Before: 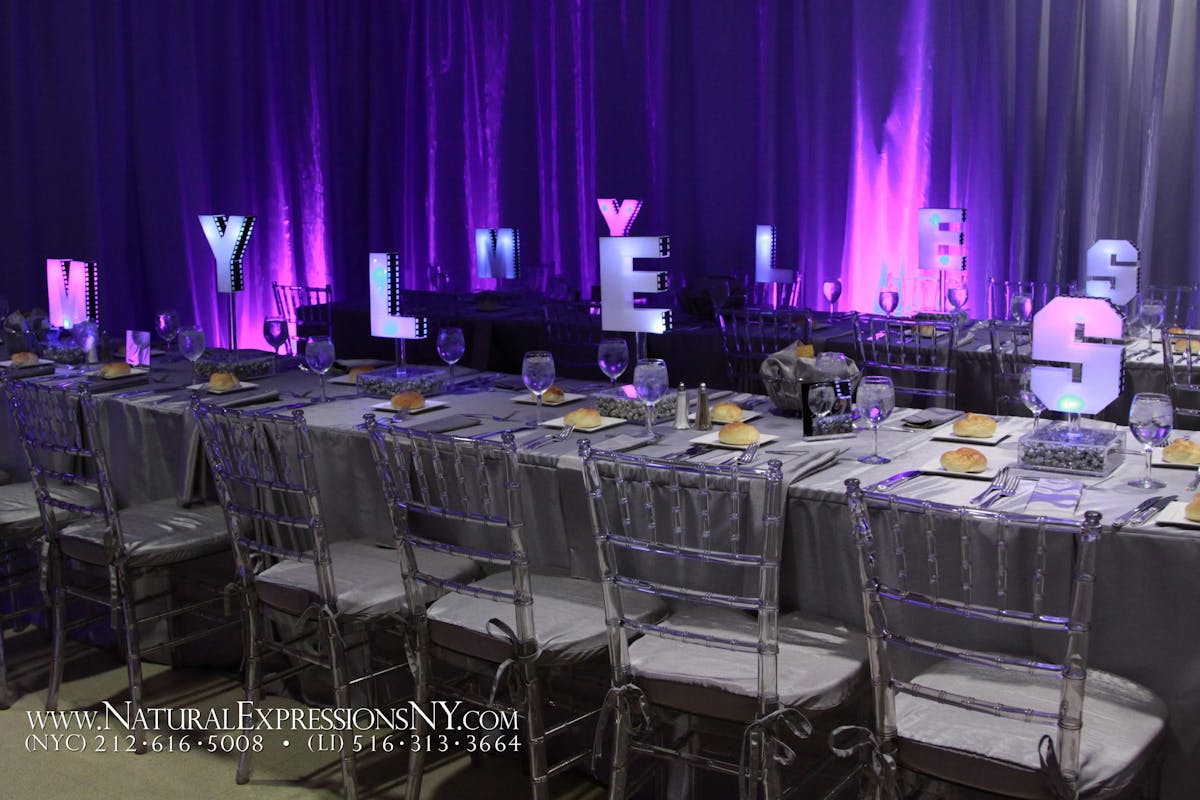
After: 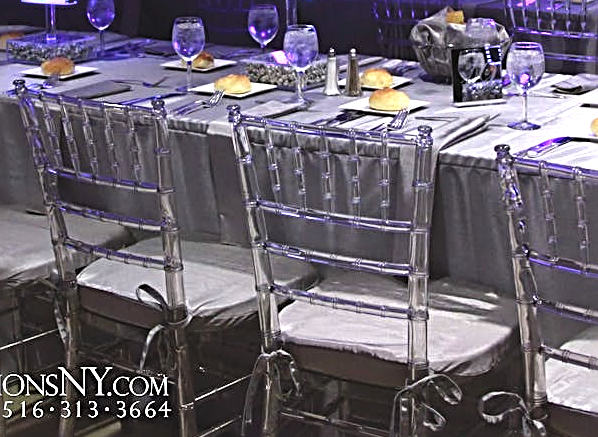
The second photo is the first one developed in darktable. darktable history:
crop: left 29.234%, top 41.78%, right 20.861%, bottom 3.471%
exposure: black level correction -0.005, exposure 1.001 EV, compensate exposure bias true, compensate highlight preservation false
sharpen: radius 2.978, amount 0.767
